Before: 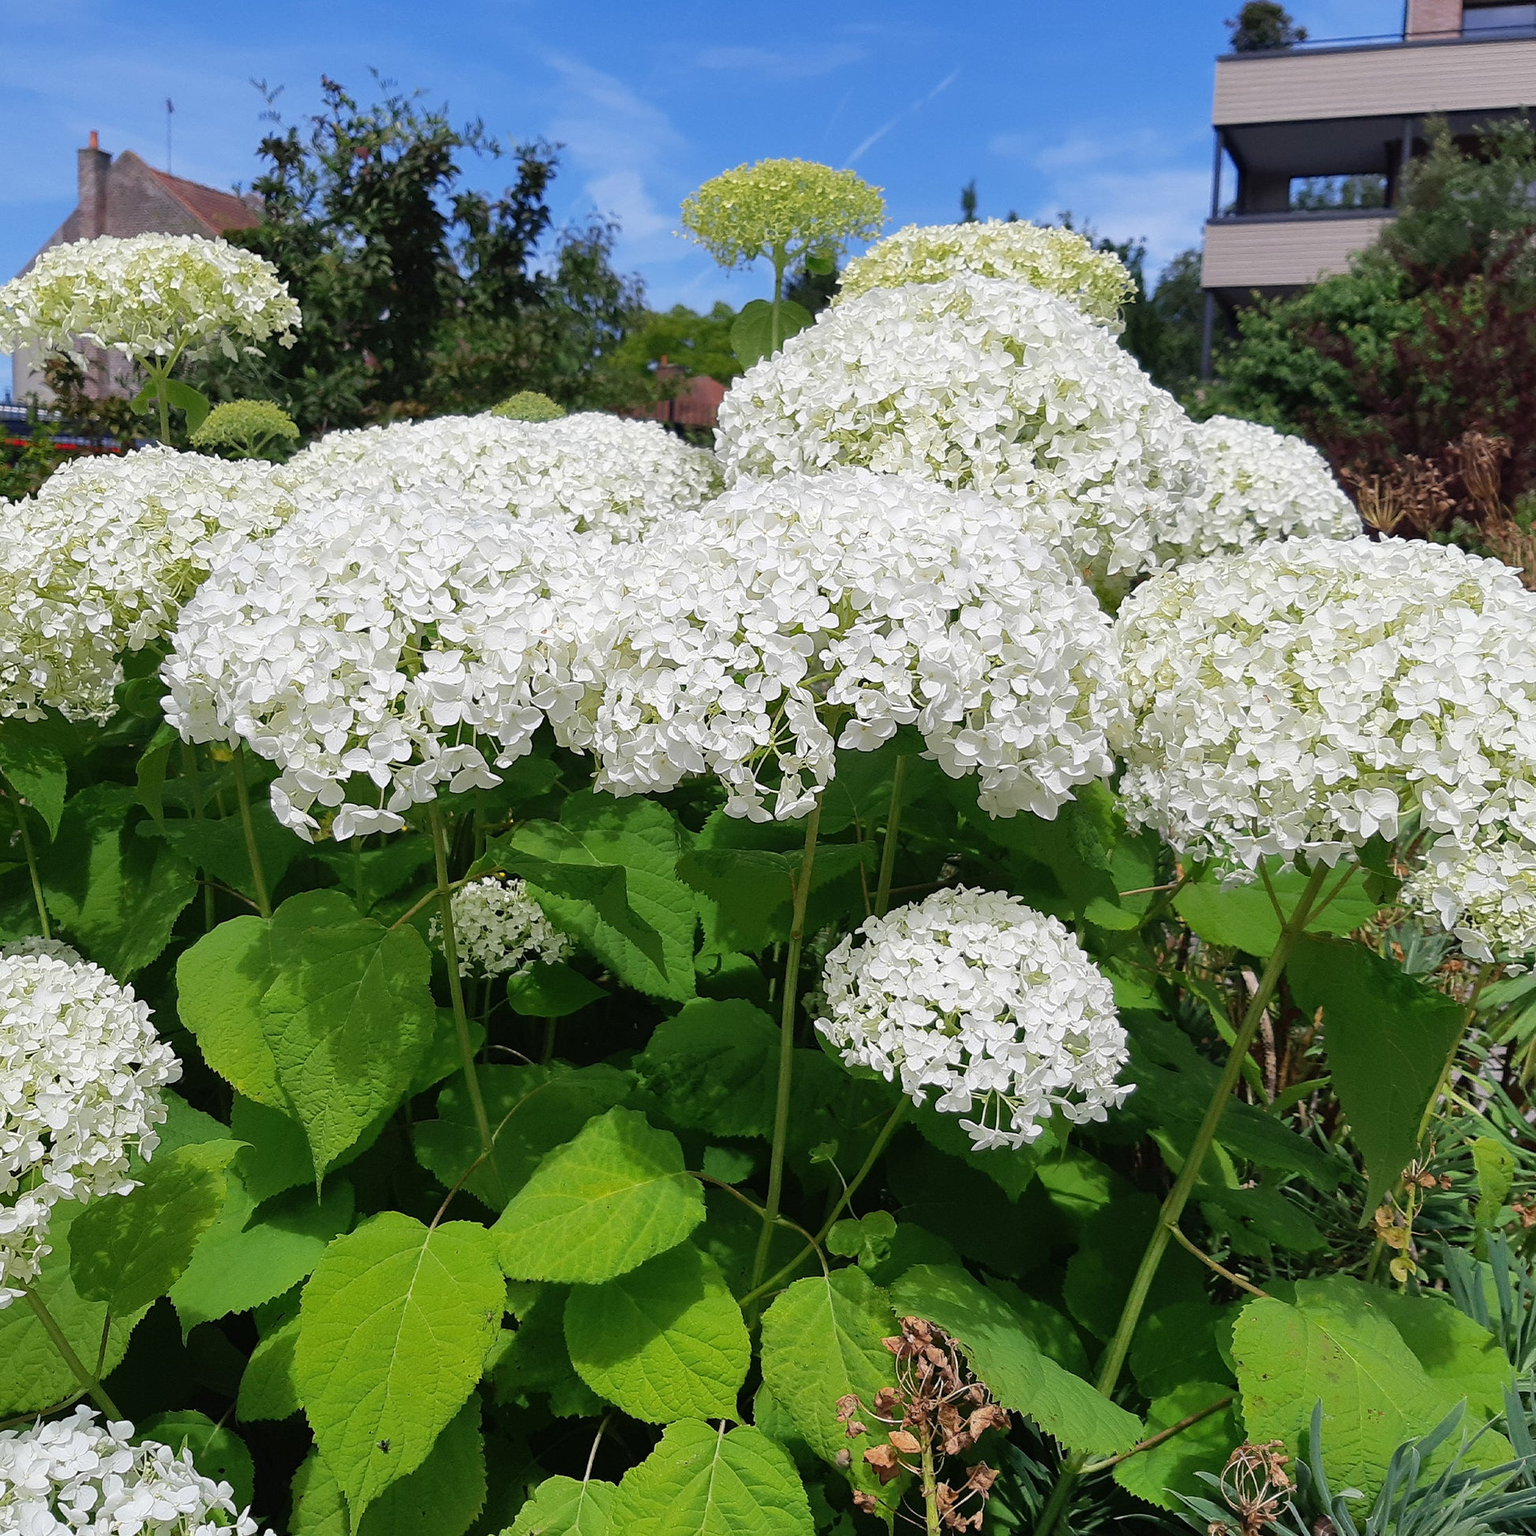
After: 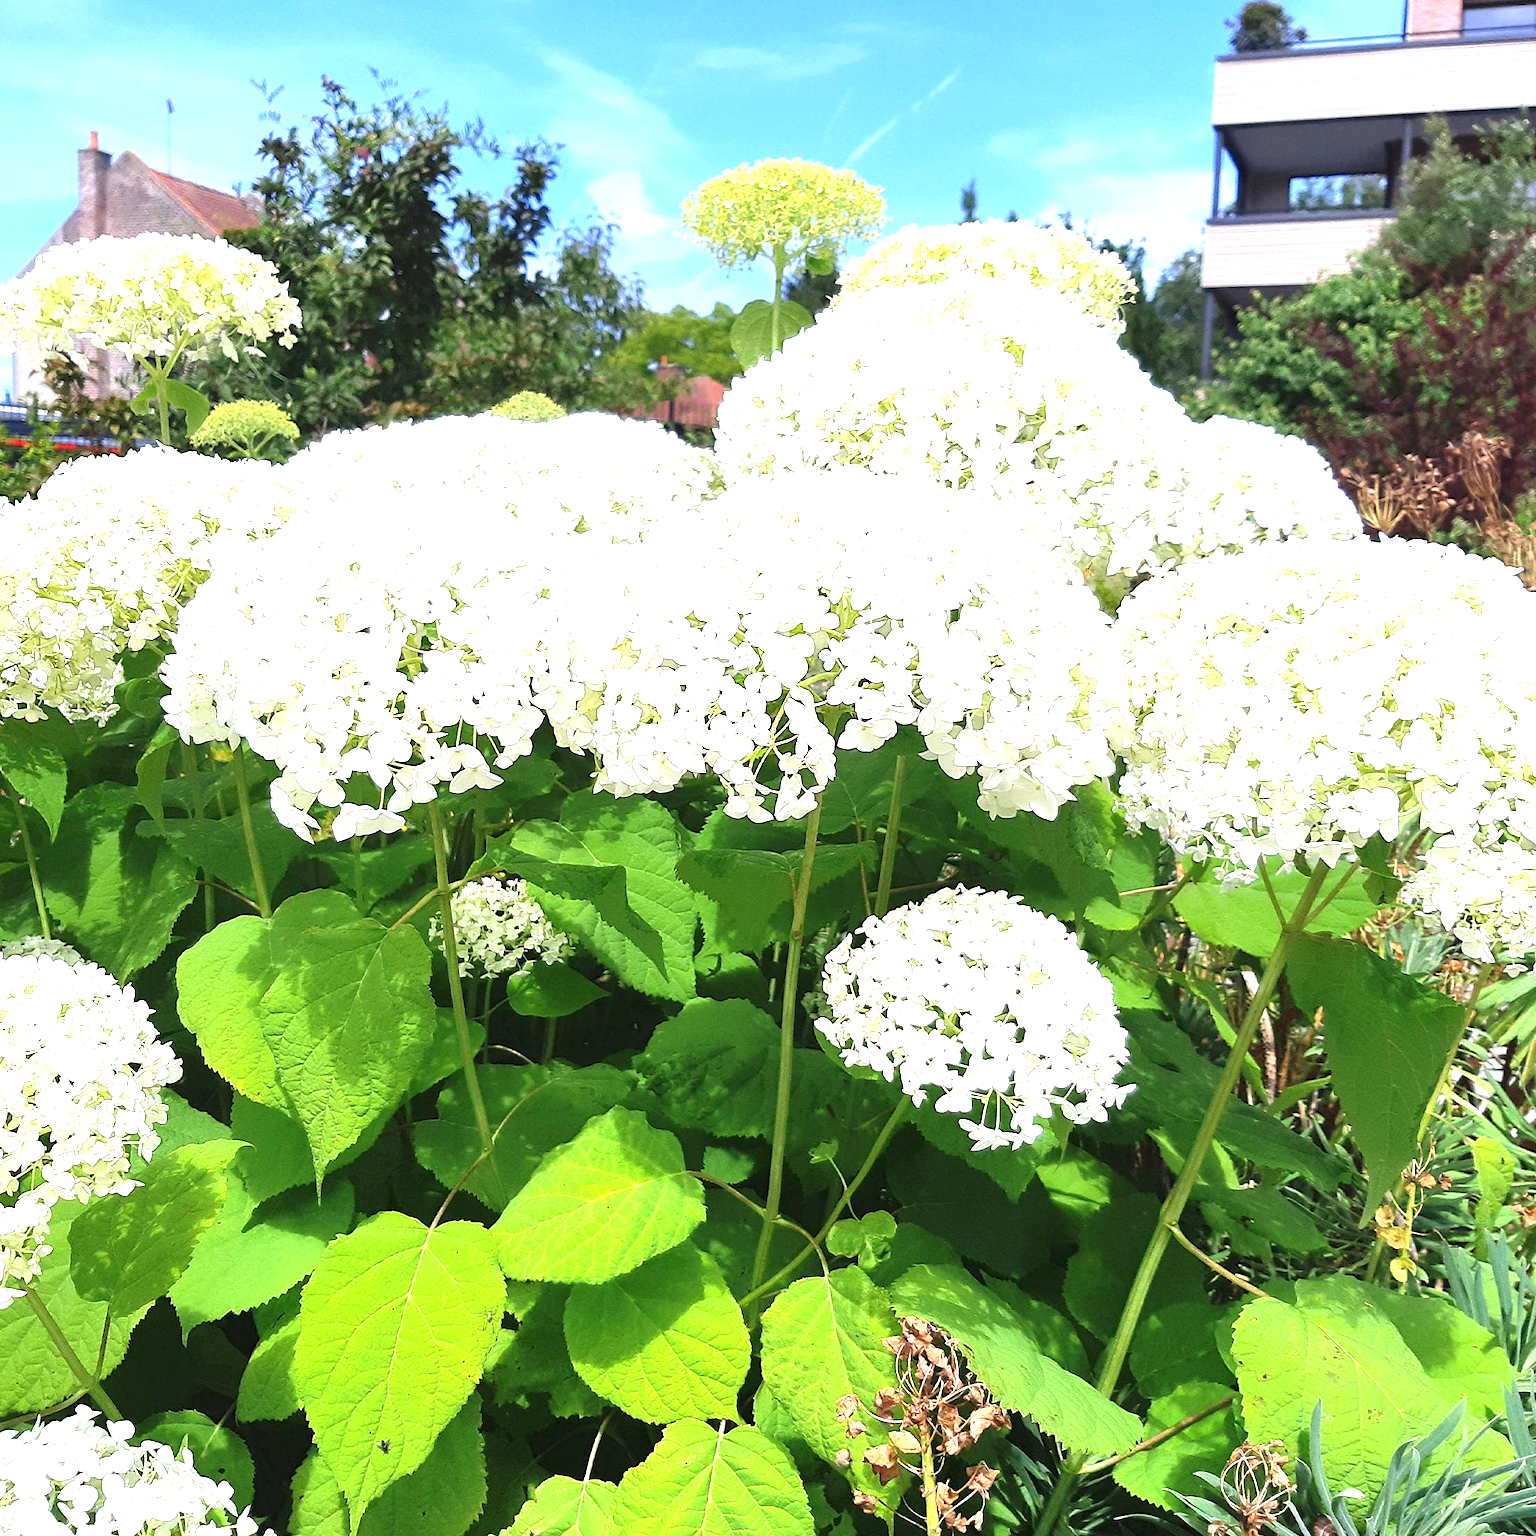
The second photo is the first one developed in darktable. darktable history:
exposure: black level correction 0, exposure 1.664 EV, compensate highlight preservation false
